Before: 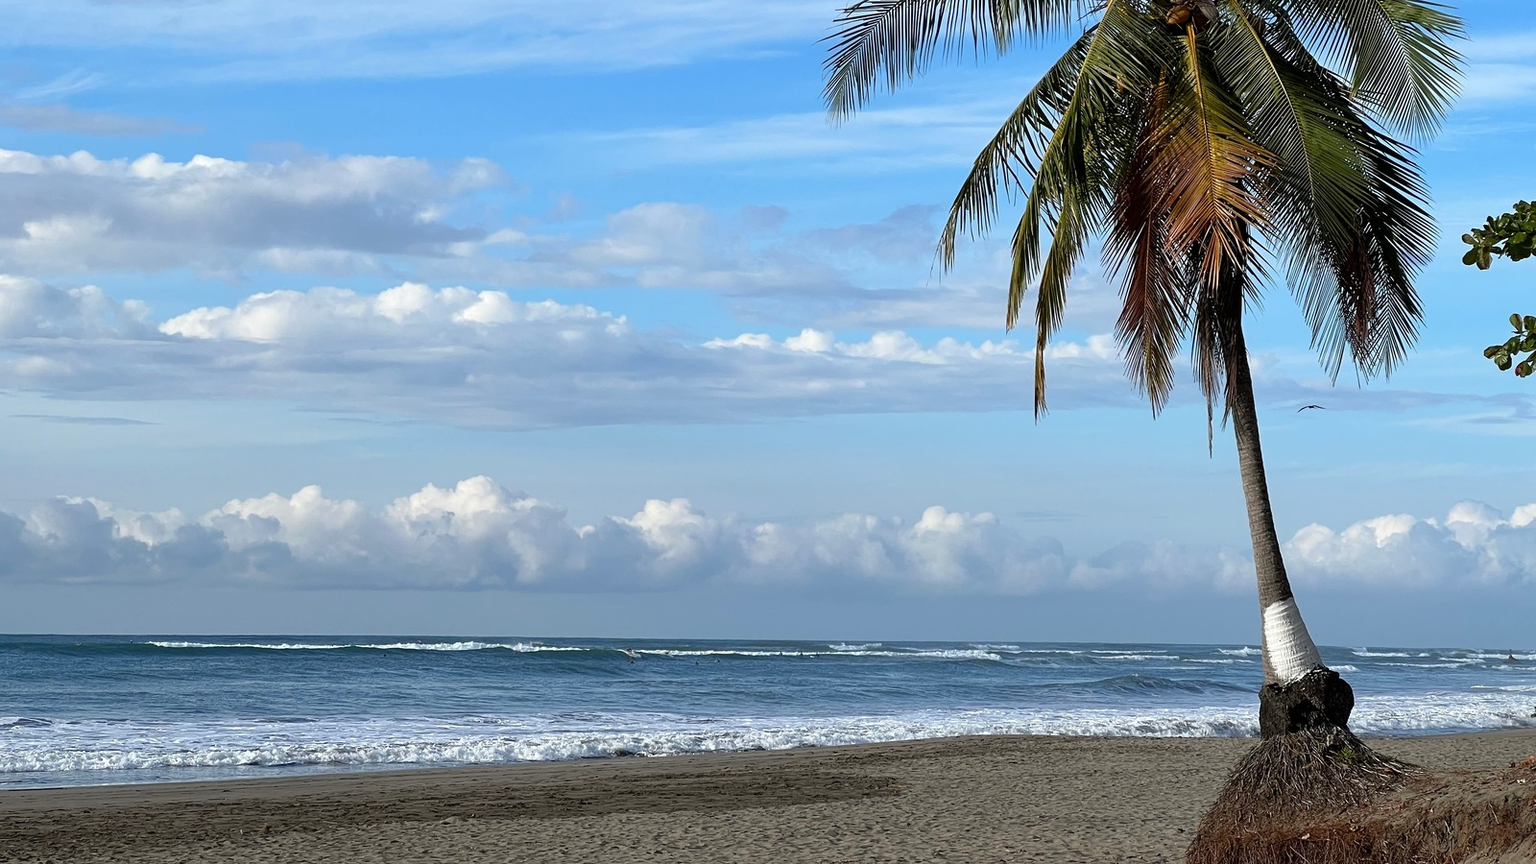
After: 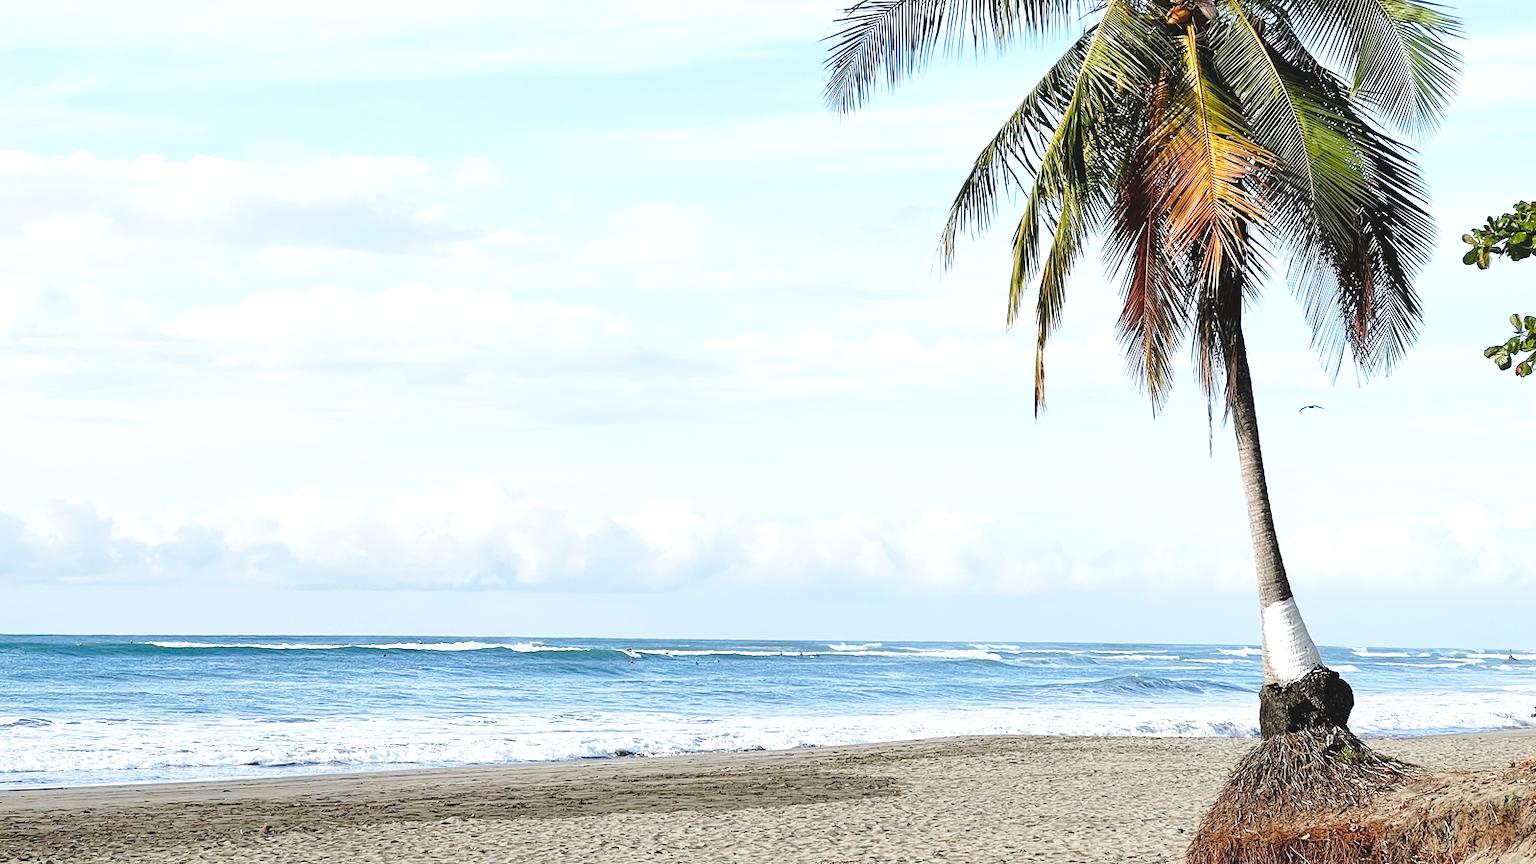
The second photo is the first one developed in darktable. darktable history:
exposure: black level correction -0.005, exposure 1.002 EV, compensate highlight preservation false
base curve: curves: ch0 [(0, 0) (0.028, 0.03) (0.121, 0.232) (0.46, 0.748) (0.859, 0.968) (1, 1)], preserve colors none
